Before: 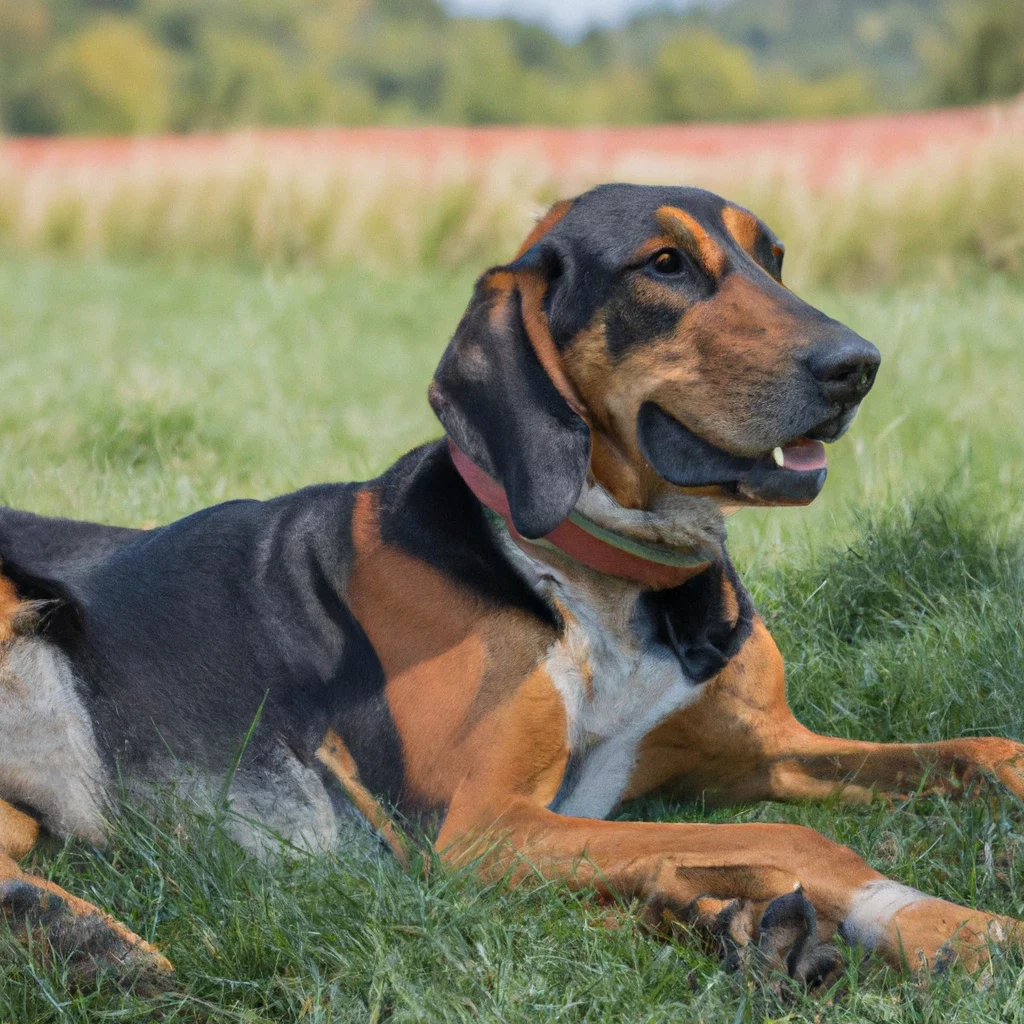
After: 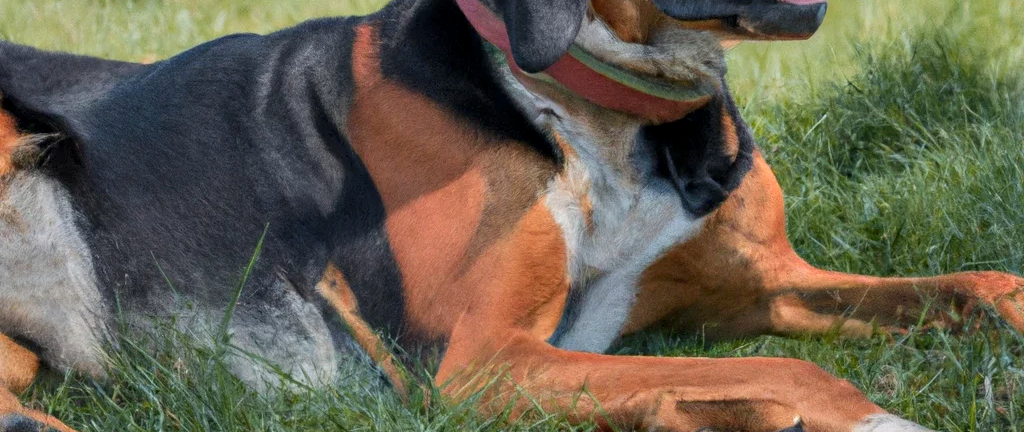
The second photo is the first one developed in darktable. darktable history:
crop: top 45.551%, bottom 12.262%
color zones: curves: ch1 [(0.239, 0.552) (0.75, 0.5)]; ch2 [(0.25, 0.462) (0.749, 0.457)], mix 25.94%
local contrast: on, module defaults
